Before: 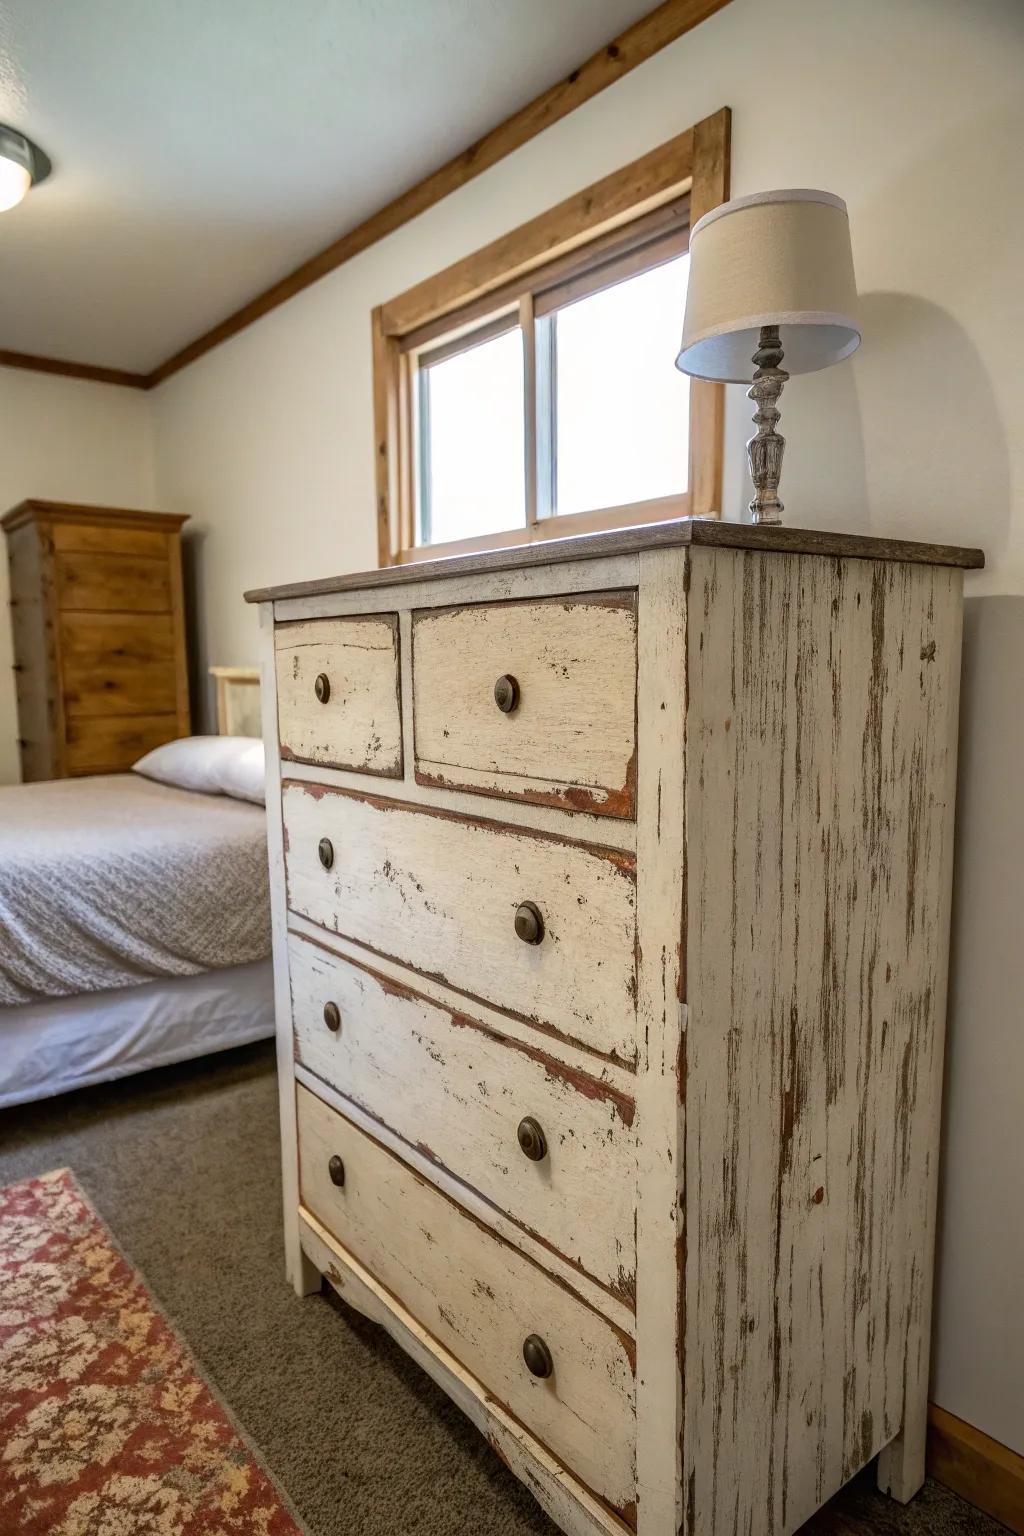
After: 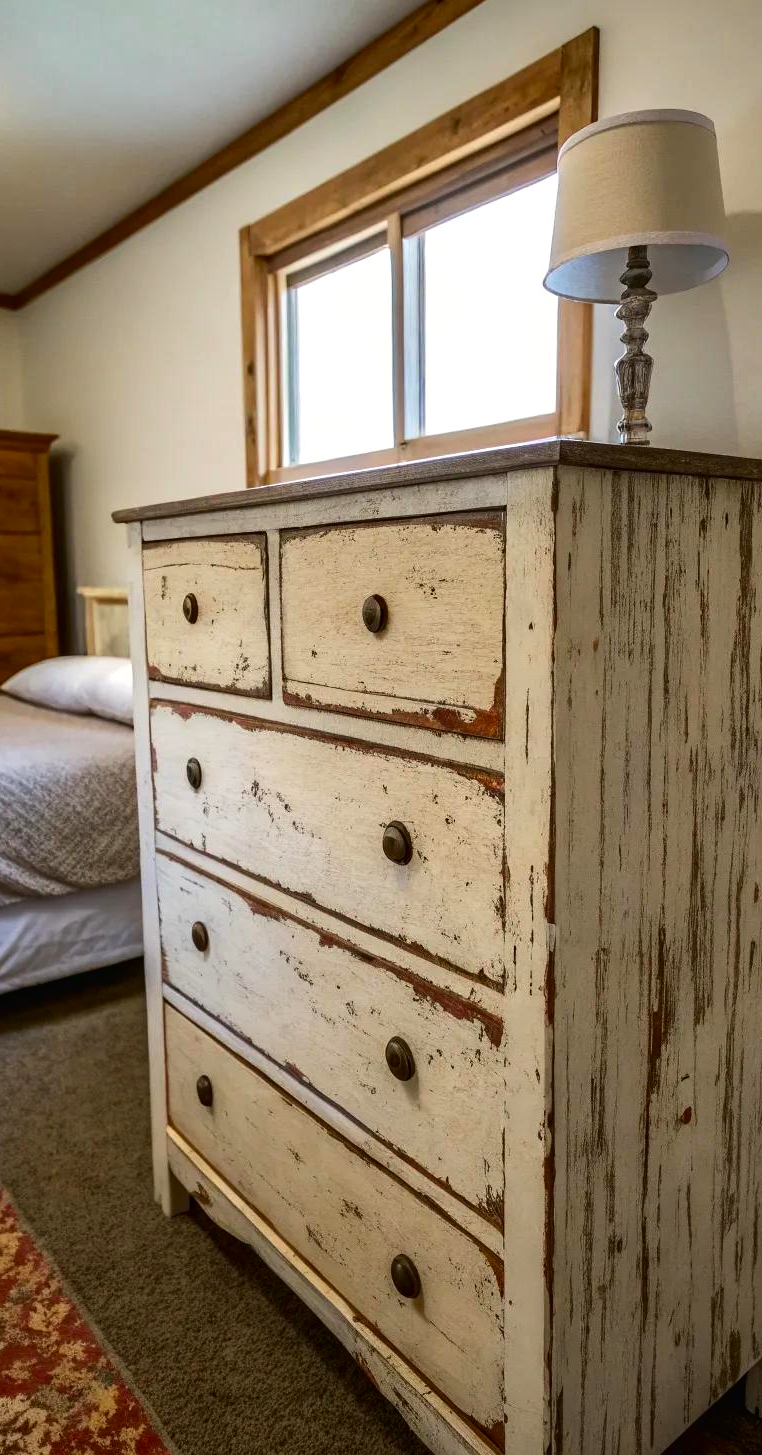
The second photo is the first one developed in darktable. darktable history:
crop and rotate: left 12.954%, top 5.241%, right 12.572%
contrast brightness saturation: contrast 0.117, brightness -0.122, saturation 0.203
exposure: black level correction -0.003, exposure 0.041 EV, compensate highlight preservation false
